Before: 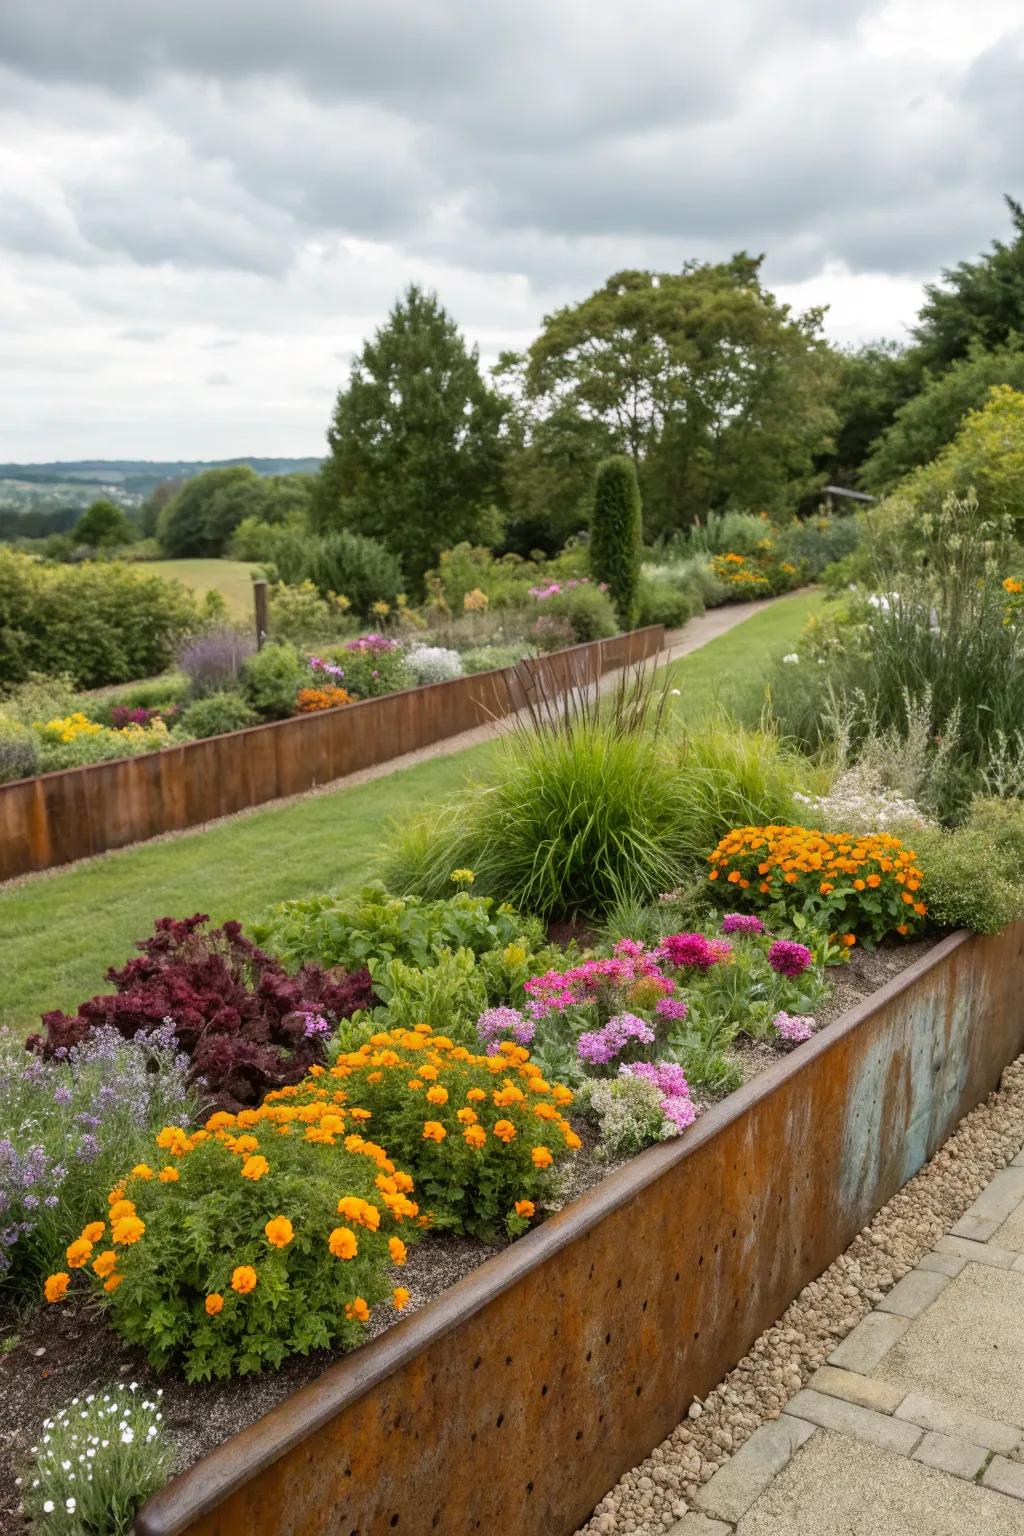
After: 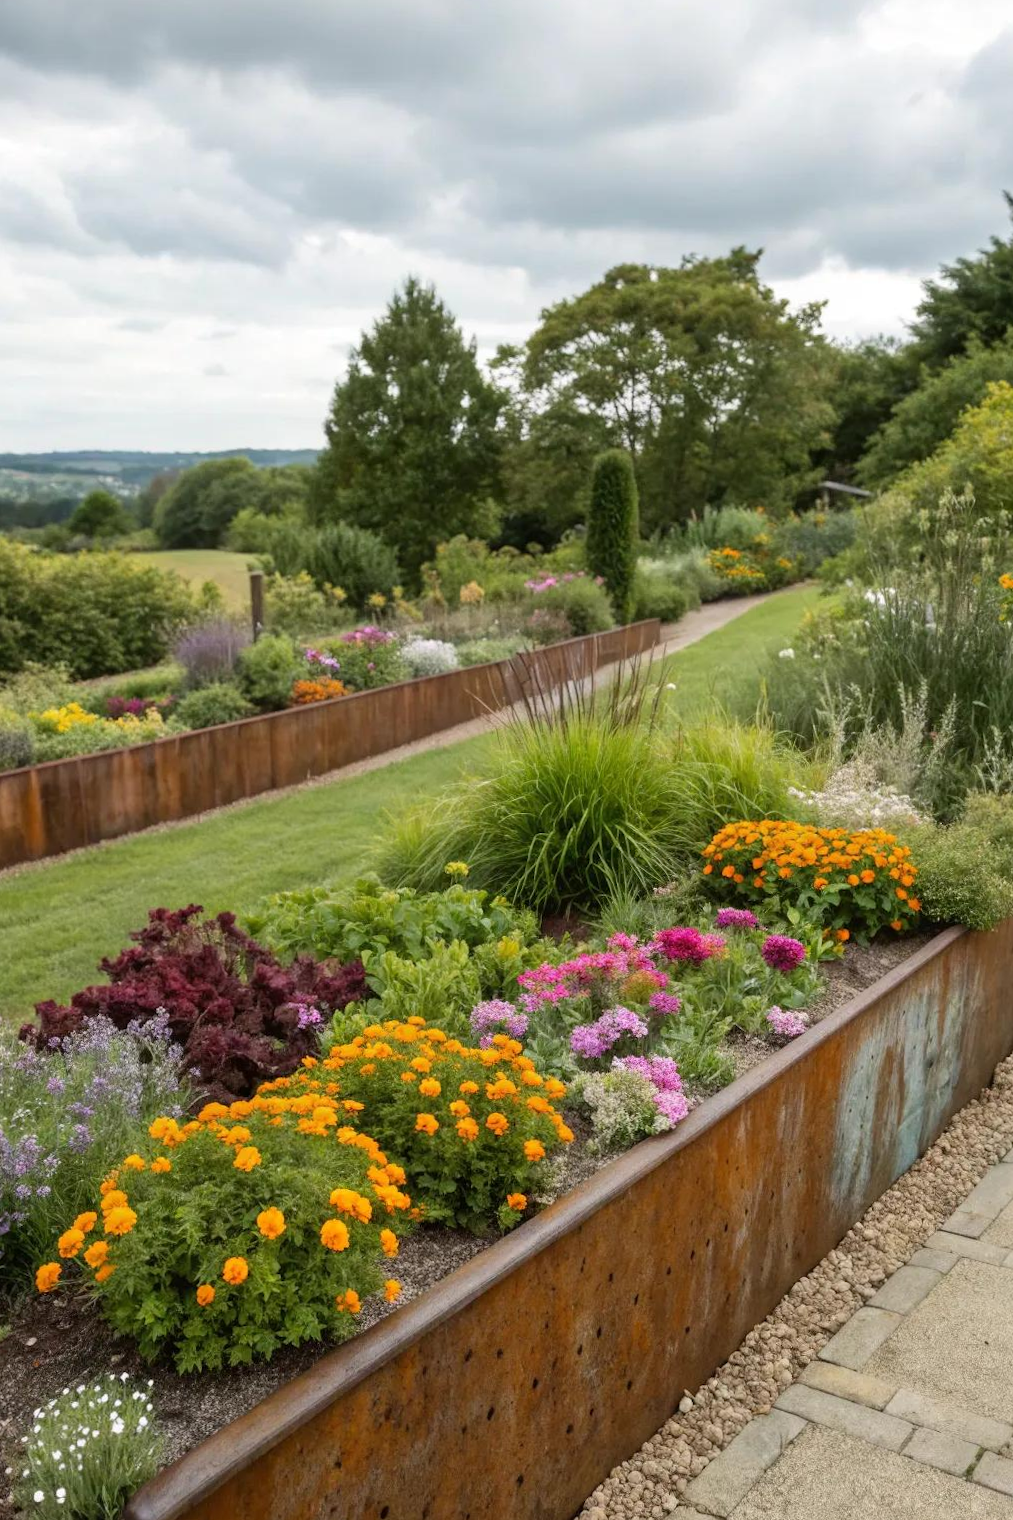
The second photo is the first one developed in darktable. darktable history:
crop and rotate: angle -0.388°
